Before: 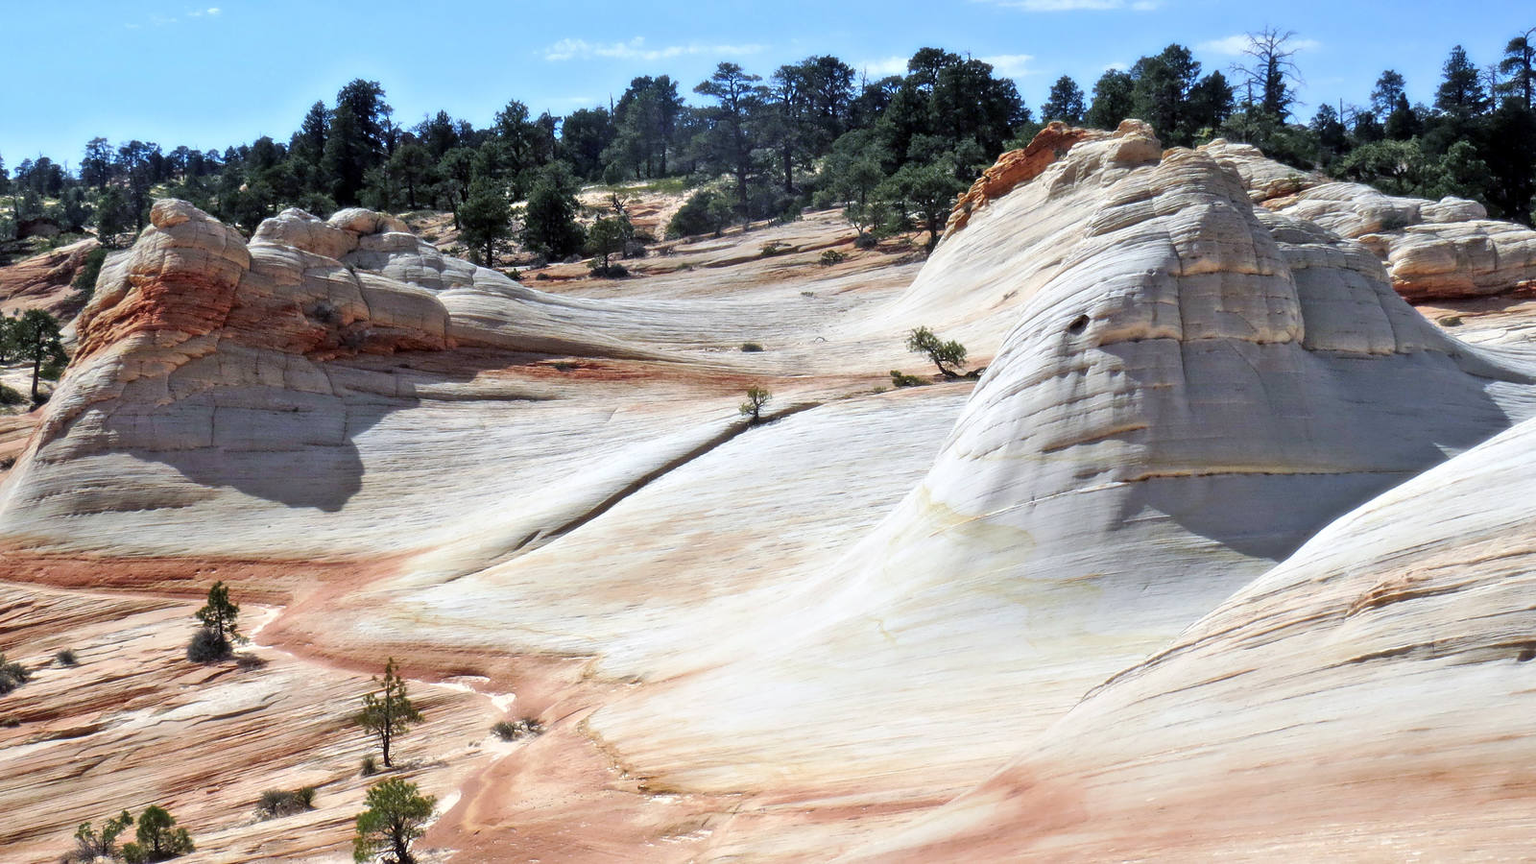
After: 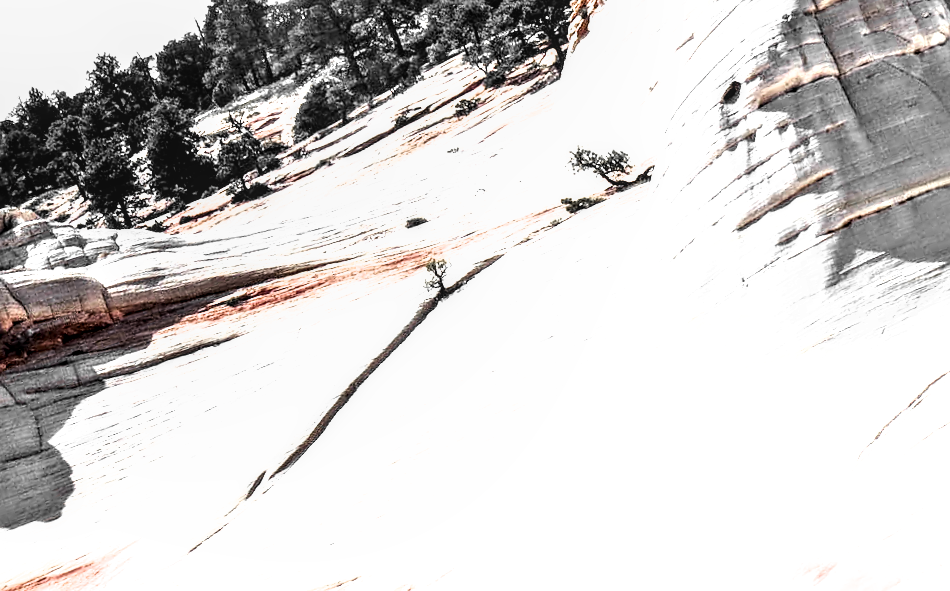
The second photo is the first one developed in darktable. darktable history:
sharpen: amount 0.494
local contrast: detail 130%
crop and rotate: angle 18.14°, left 6.909%, right 3.78%, bottom 1.122%
color zones: curves: ch0 [(0, 0.447) (0.184, 0.543) (0.323, 0.476) (0.429, 0.445) (0.571, 0.443) (0.714, 0.451) (0.857, 0.452) (1, 0.447)]; ch1 [(0, 0.464) (0.176, 0.46) (0.287, 0.177) (0.429, 0.002) (0.571, 0) (0.714, 0) (0.857, 0) (1, 0.464)], mix 32.58%
filmic rgb: black relative exposure -8.25 EV, white relative exposure 2.24 EV, hardness 7.11, latitude 85.44%, contrast 1.689, highlights saturation mix -4.37%, shadows ↔ highlights balance -2.31%
contrast brightness saturation: contrast 0.144
exposure: black level correction 0, exposure 0.954 EV, compensate highlight preservation false
